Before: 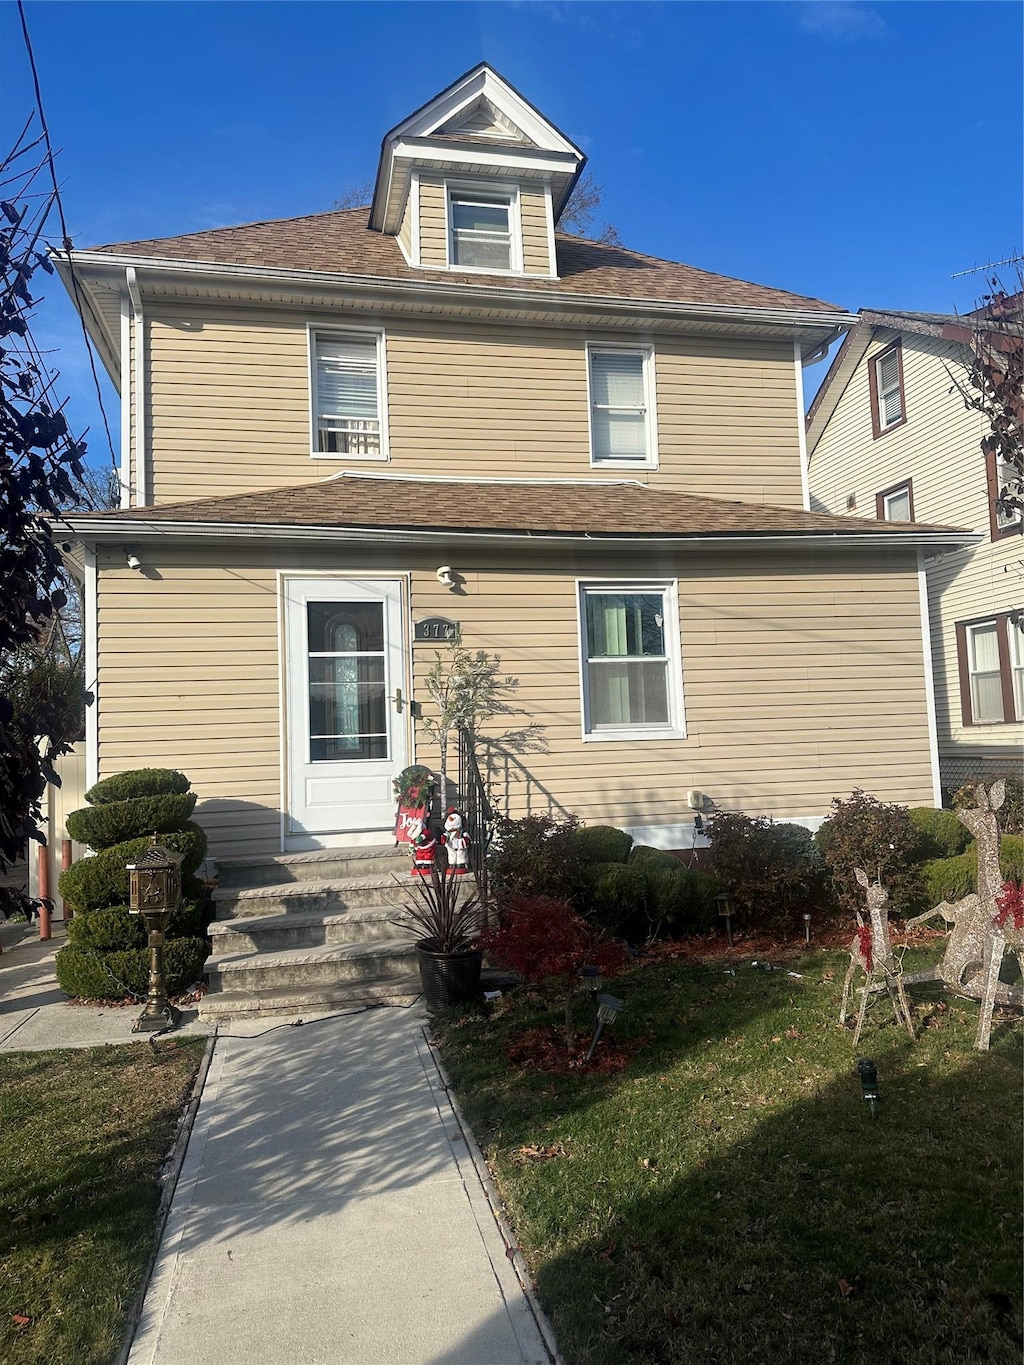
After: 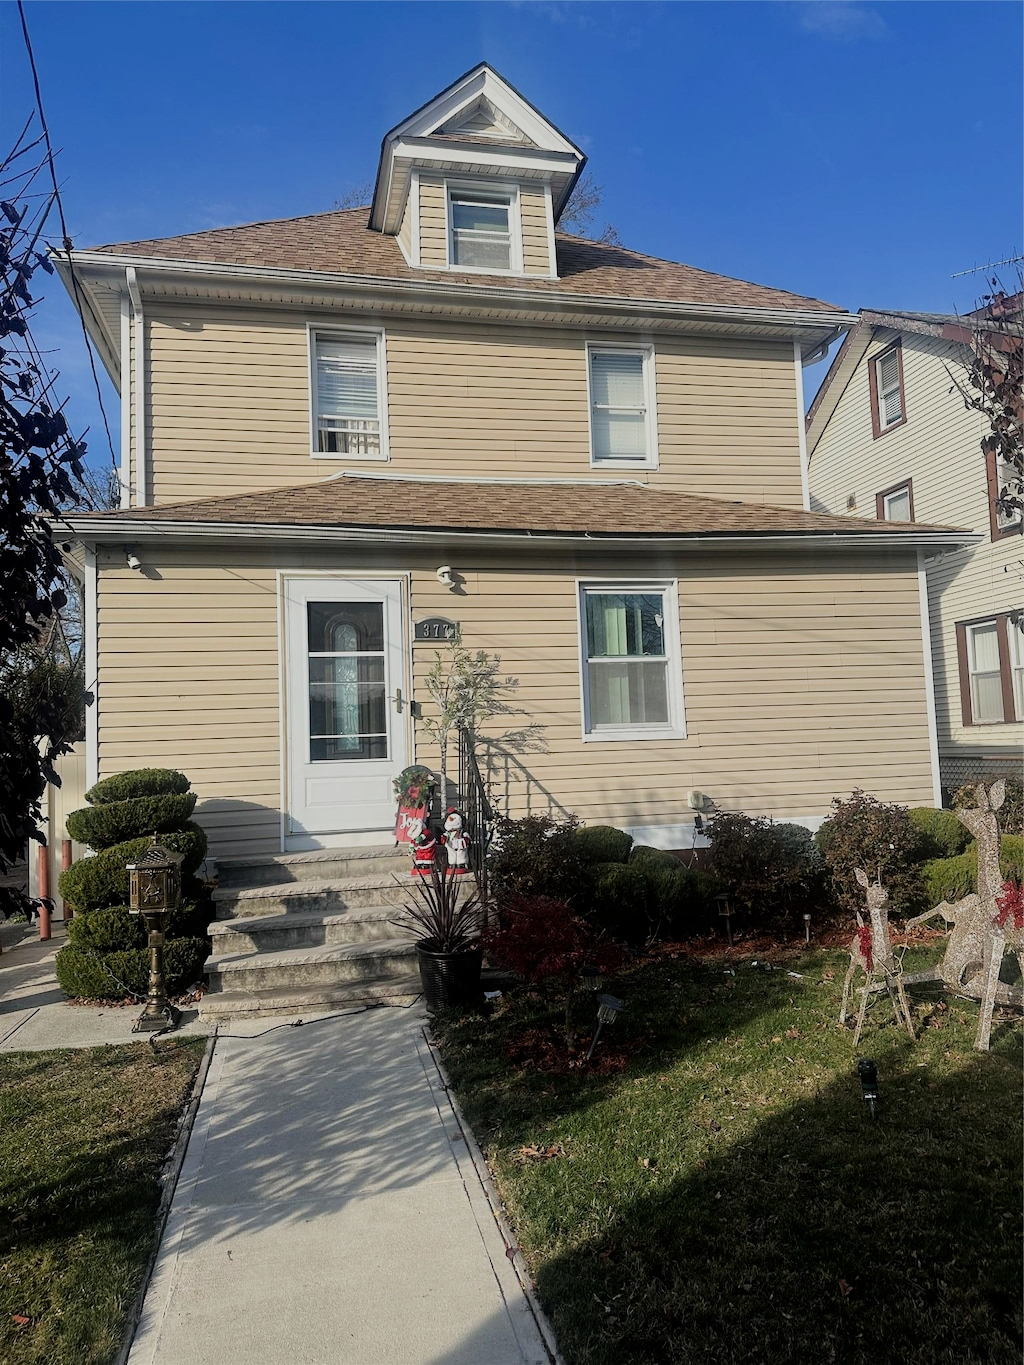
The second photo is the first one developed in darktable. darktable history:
filmic rgb: black relative exposure -7.65 EV, white relative exposure 4.56 EV, threshold 2.98 EV, hardness 3.61, iterations of high-quality reconstruction 0, enable highlight reconstruction true
